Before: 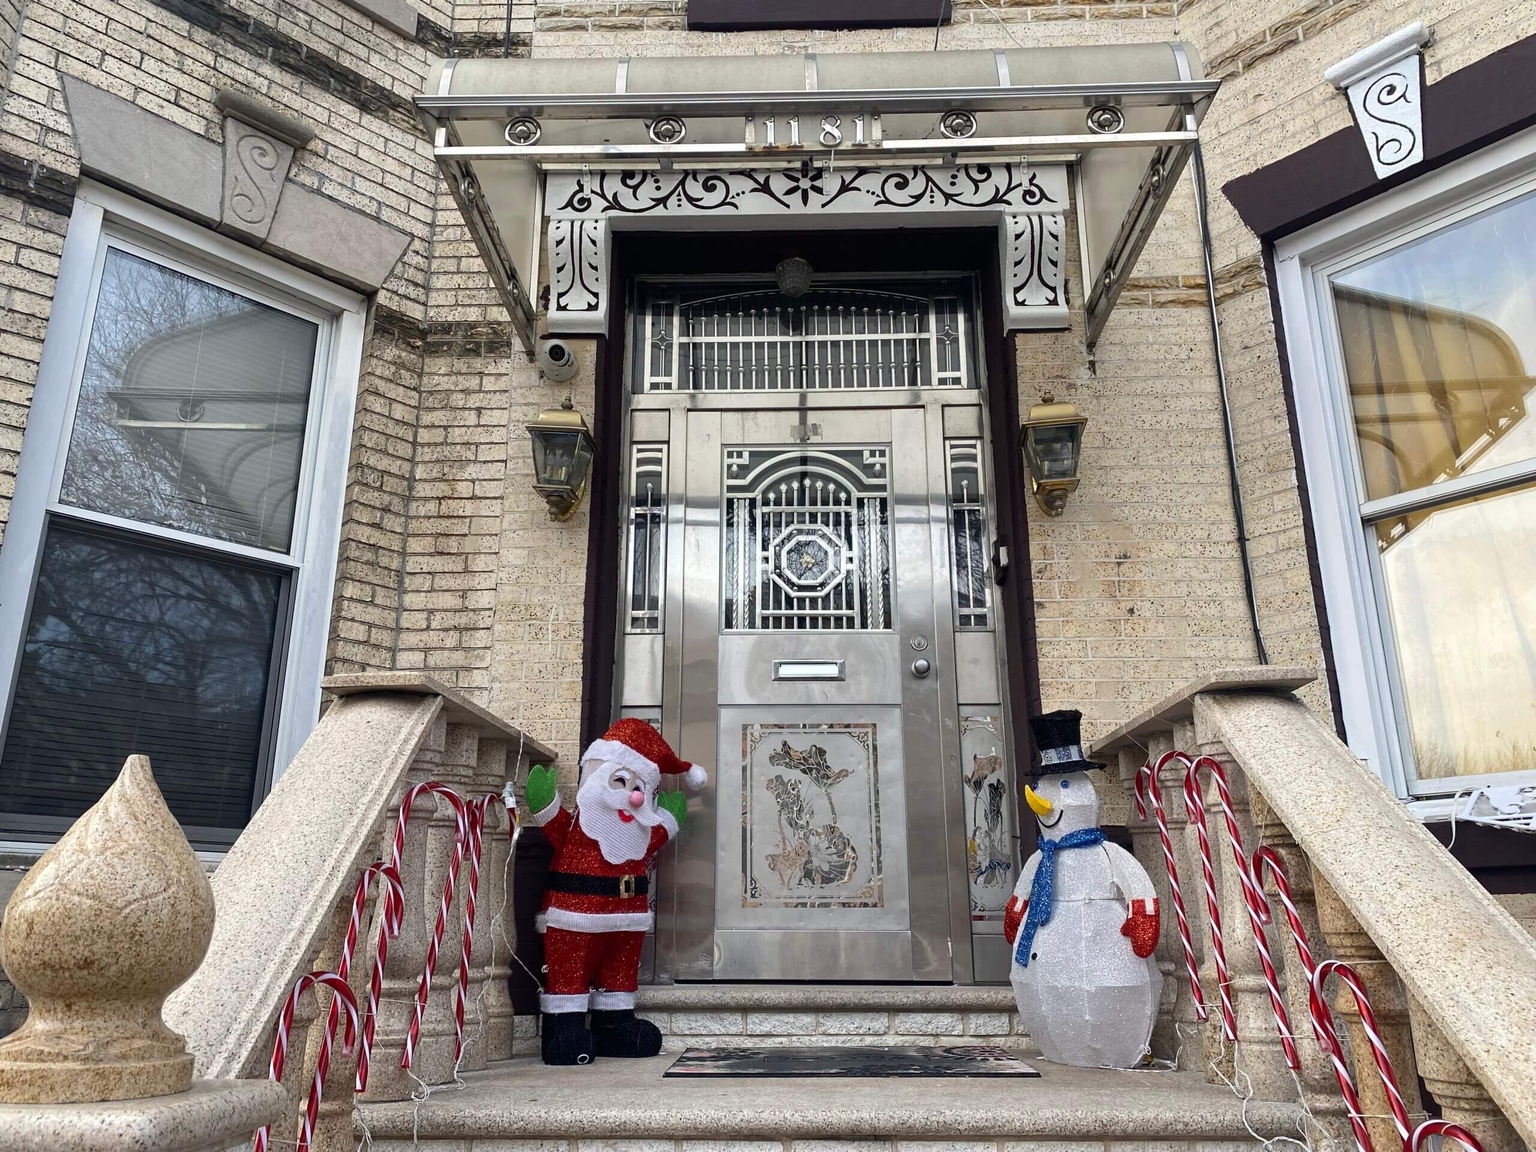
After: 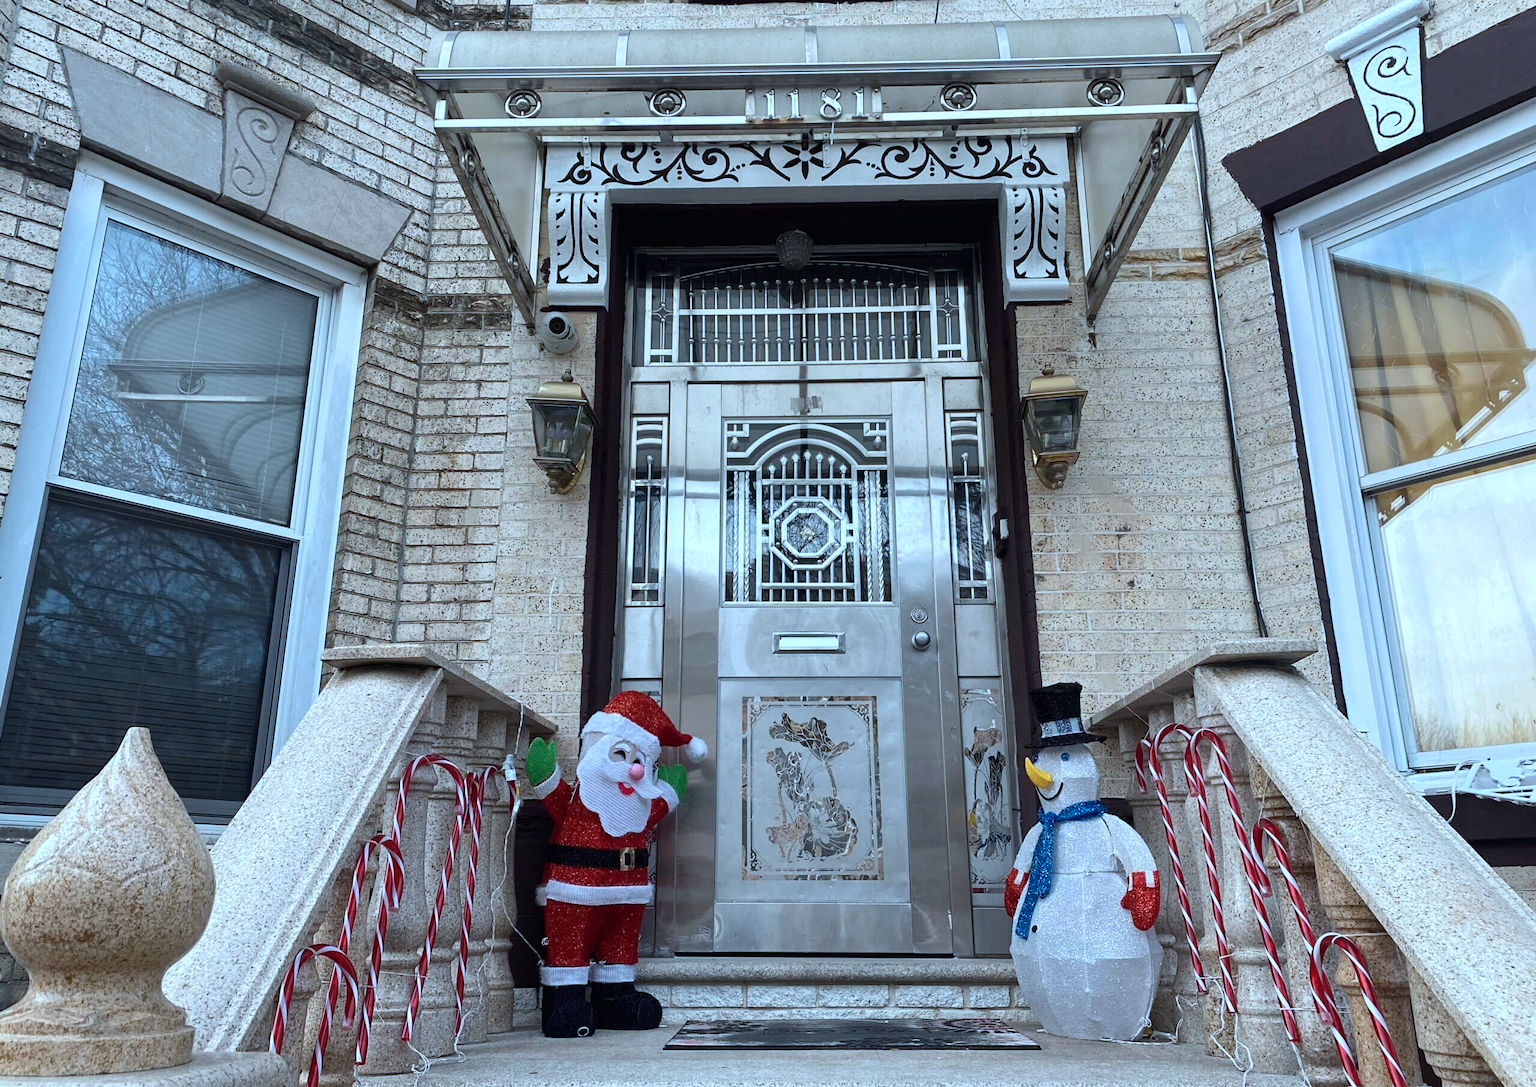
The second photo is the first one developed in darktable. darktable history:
crop and rotate: top 2.404%, bottom 3.217%
color correction: highlights a* -8.8, highlights b* -23.38
